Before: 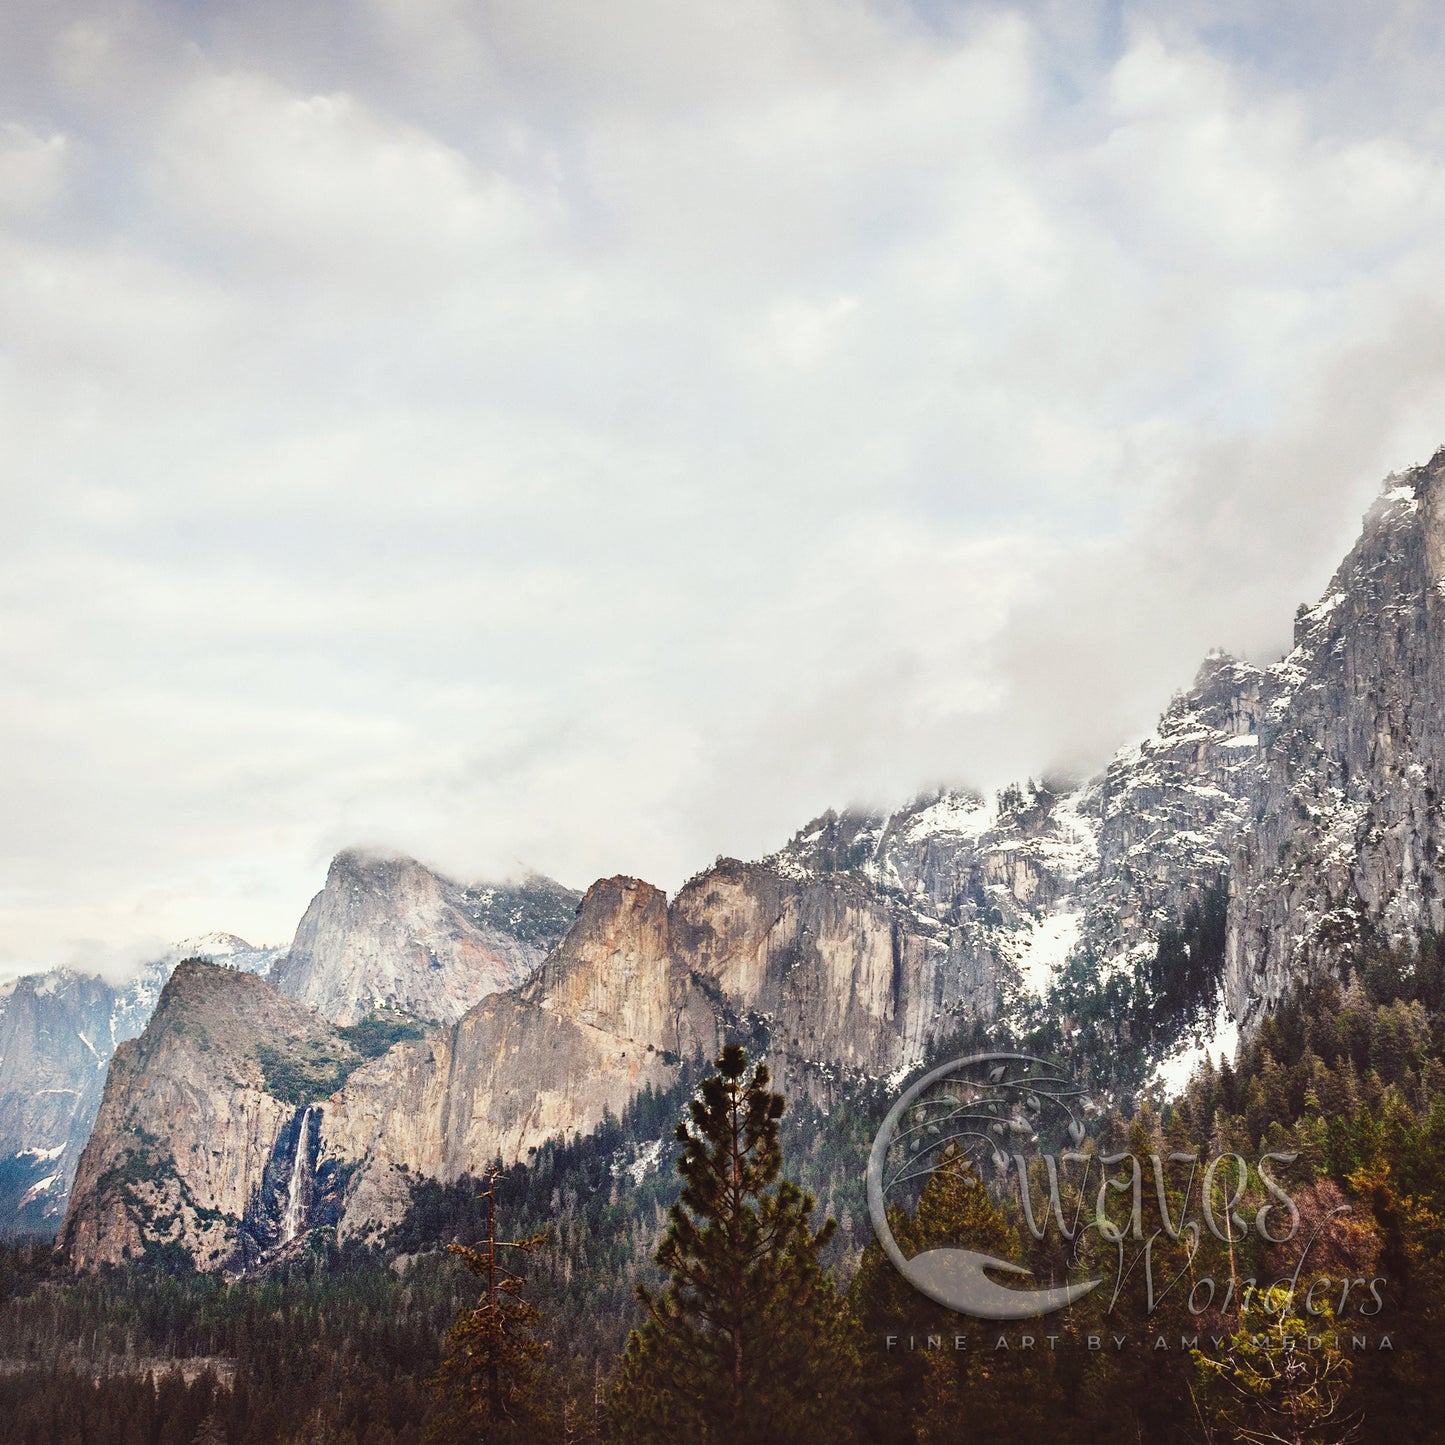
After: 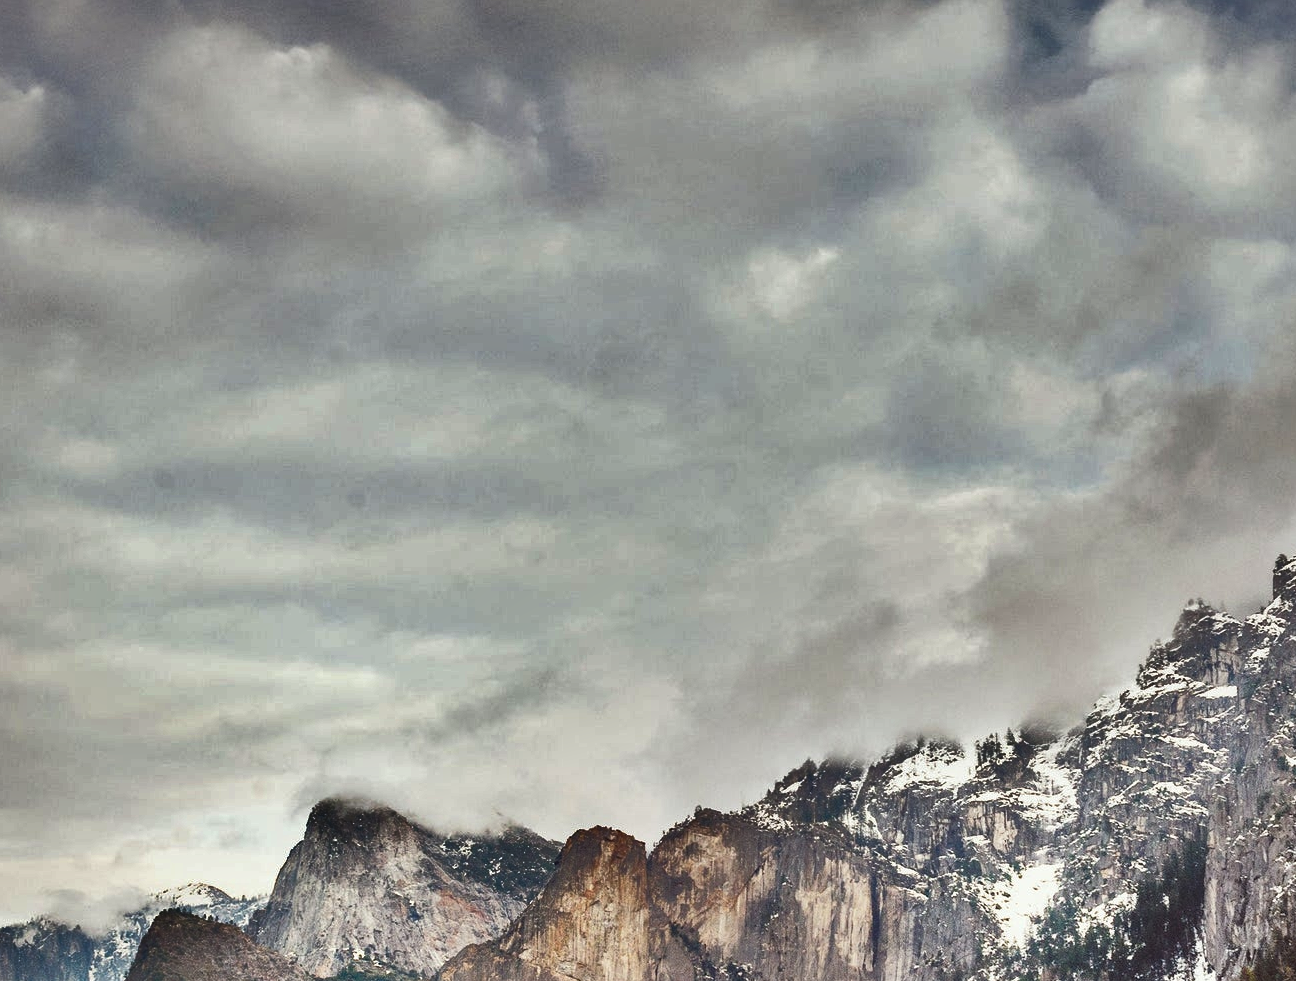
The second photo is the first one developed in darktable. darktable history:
shadows and highlights: shadows 20.91, highlights -82.73, soften with gaussian
crop: left 1.509%, top 3.452%, right 7.696%, bottom 28.452%
